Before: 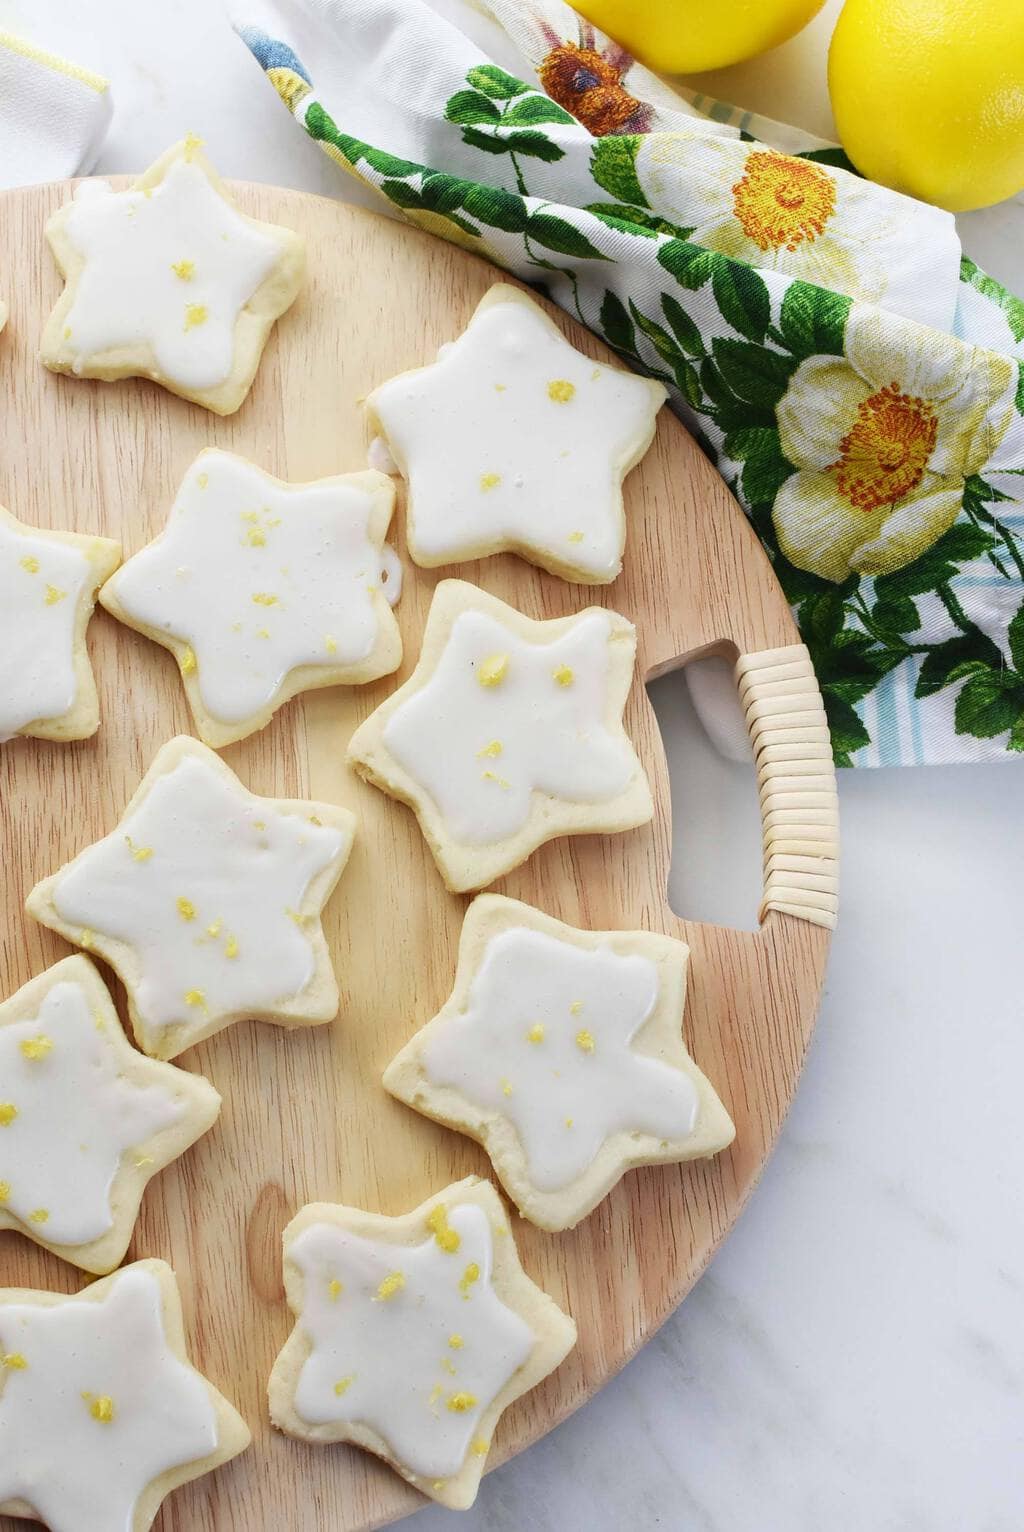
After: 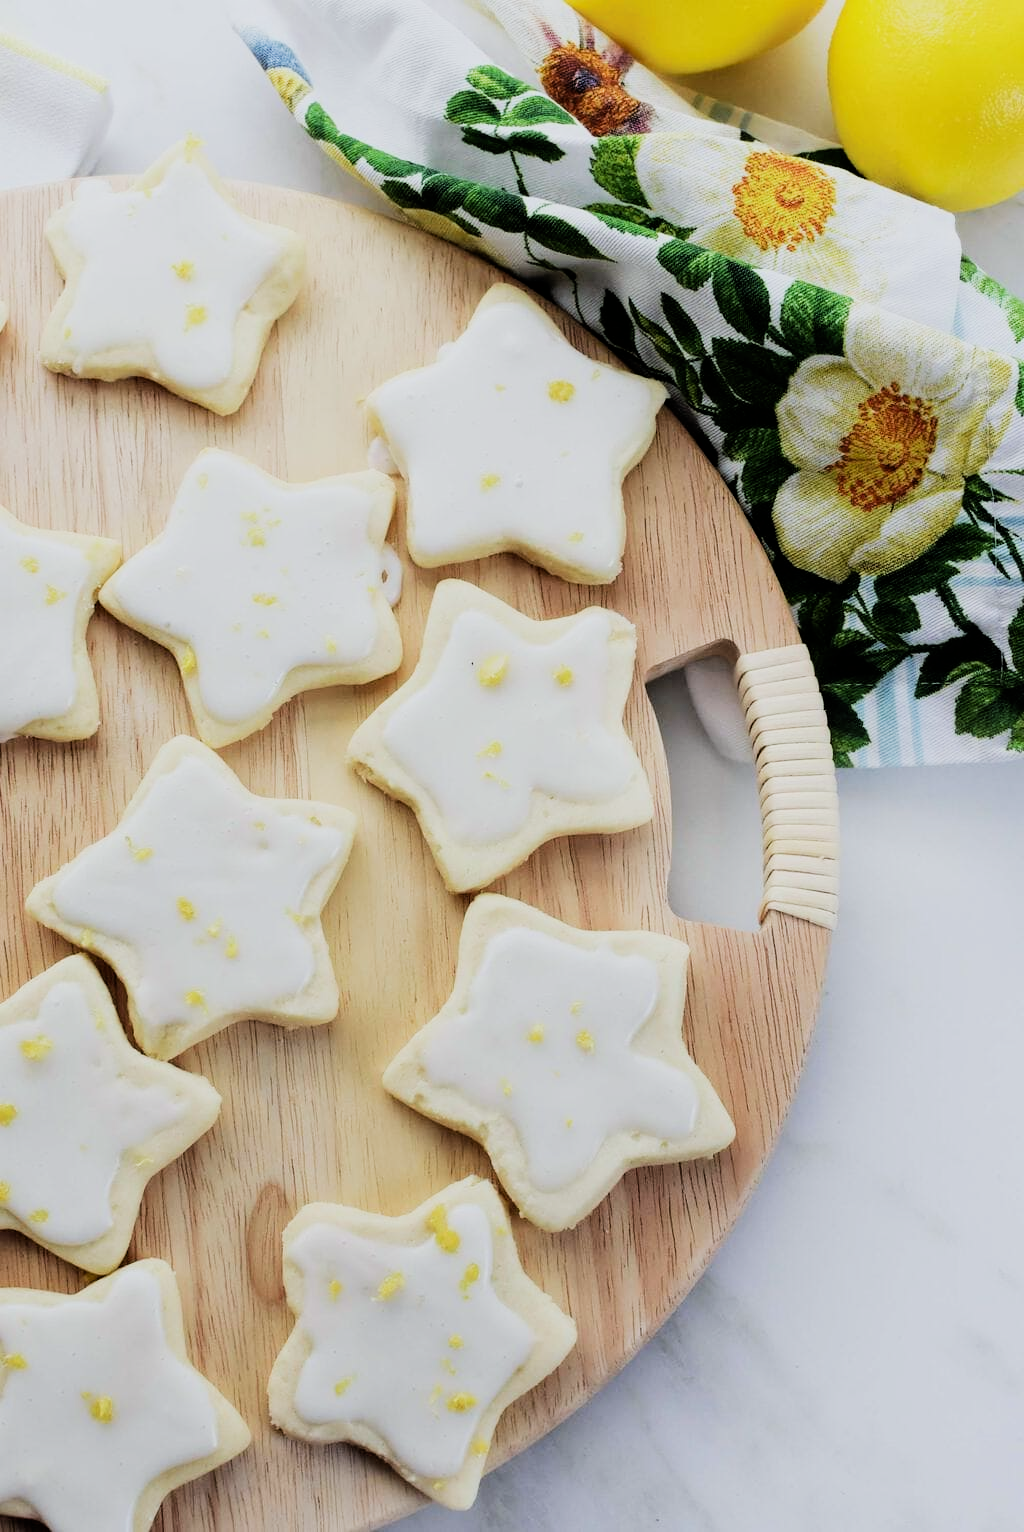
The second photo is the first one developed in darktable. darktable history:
filmic rgb: black relative exposure -5 EV, hardness 2.88, contrast 1.3, highlights saturation mix -30%
white balance: red 0.982, blue 1.018
